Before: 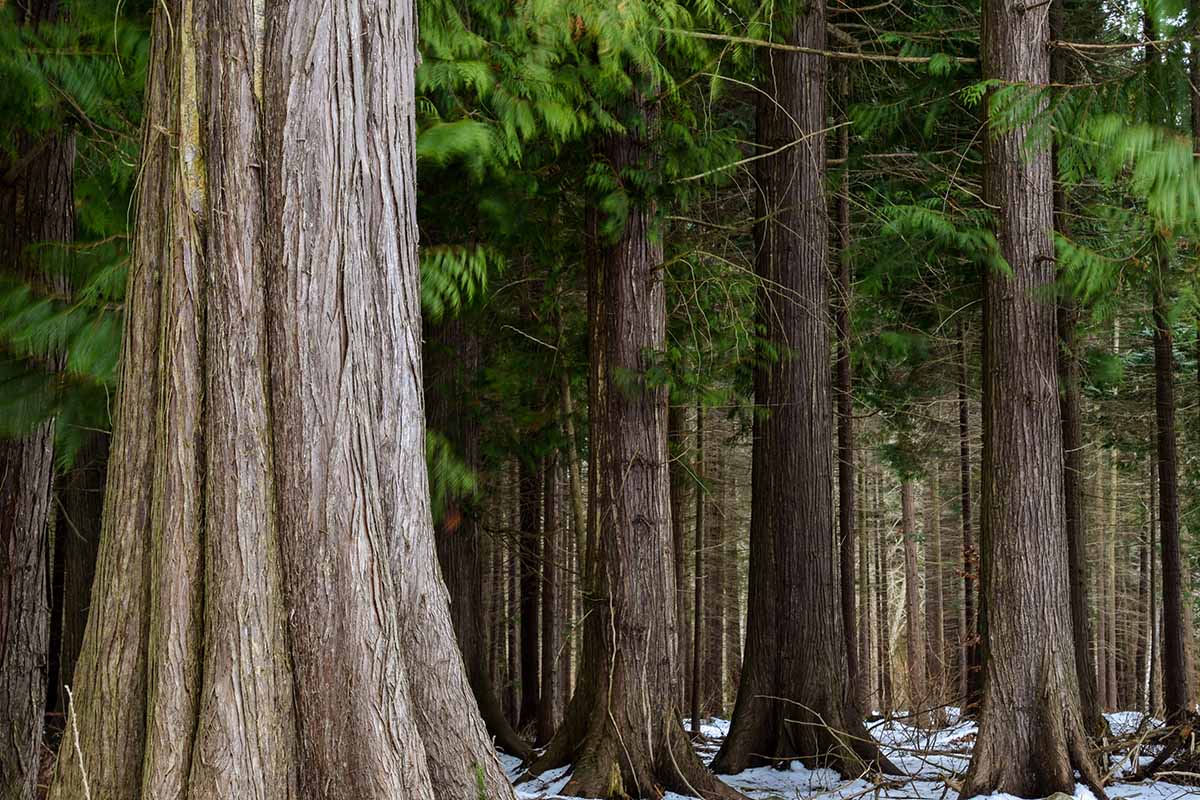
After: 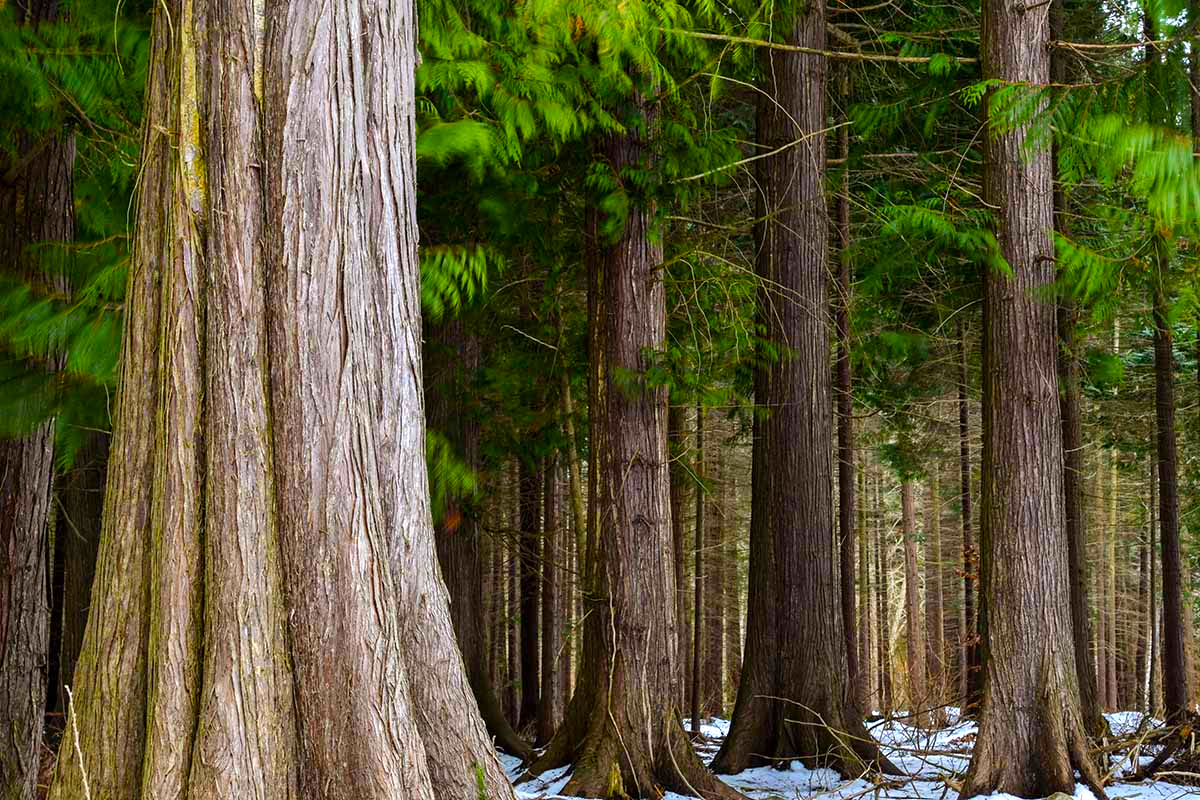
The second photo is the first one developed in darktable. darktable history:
color balance rgb: linear chroma grading › global chroma 15%, perceptual saturation grading › global saturation 30%
exposure: exposure 0.367 EV, compensate highlight preservation false
